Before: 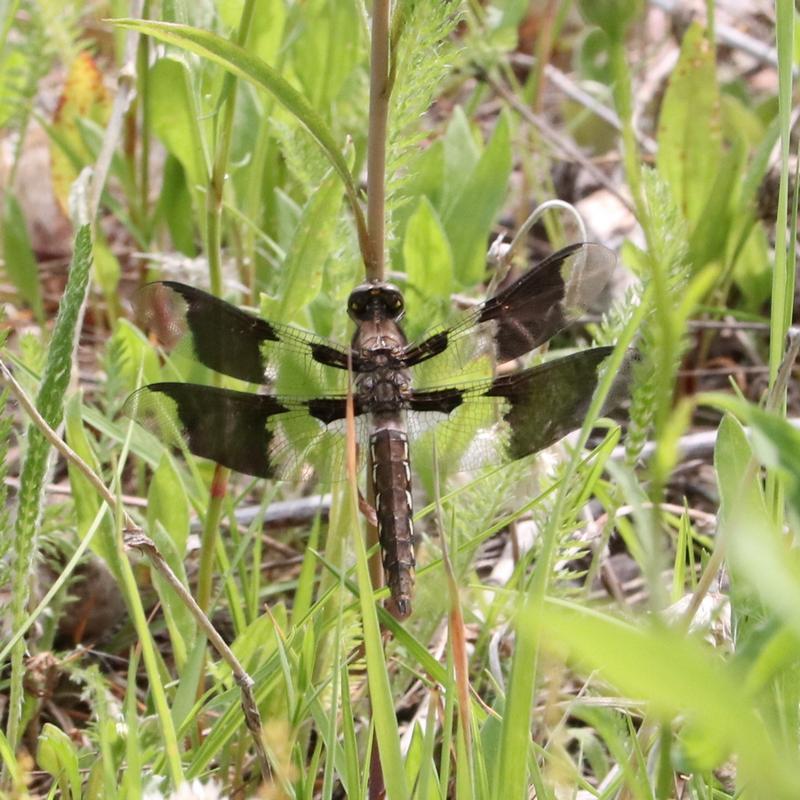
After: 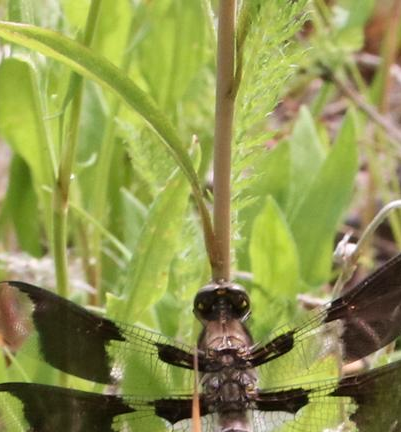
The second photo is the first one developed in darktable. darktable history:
crop: left 19.362%, right 30.504%, bottom 45.908%
velvia: on, module defaults
